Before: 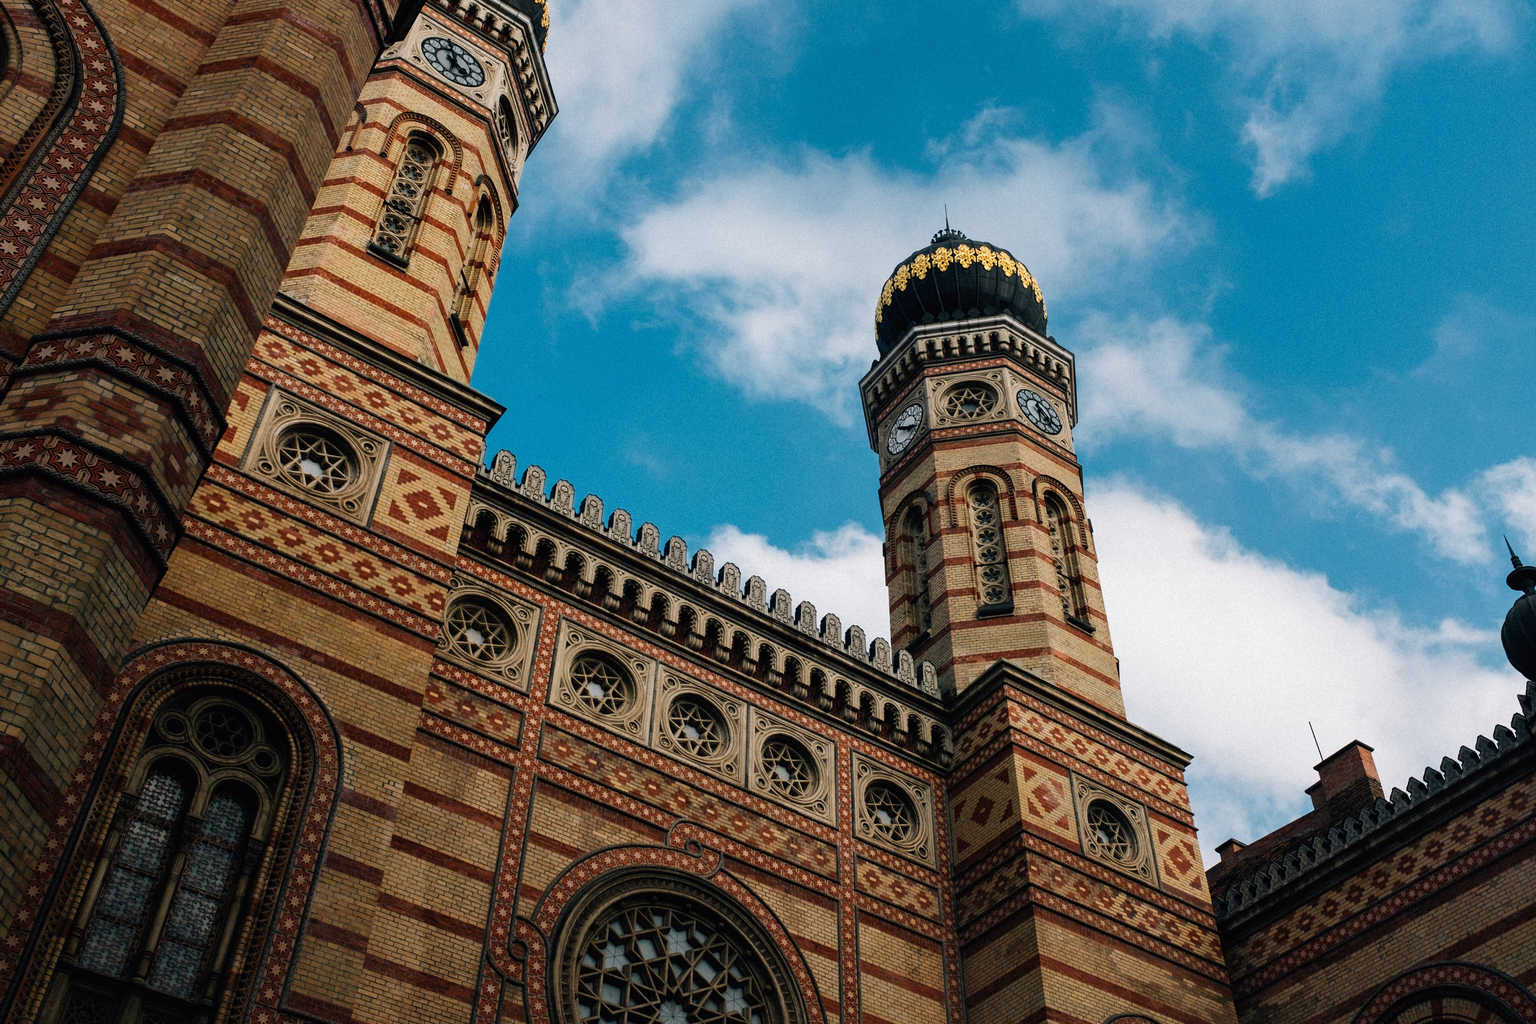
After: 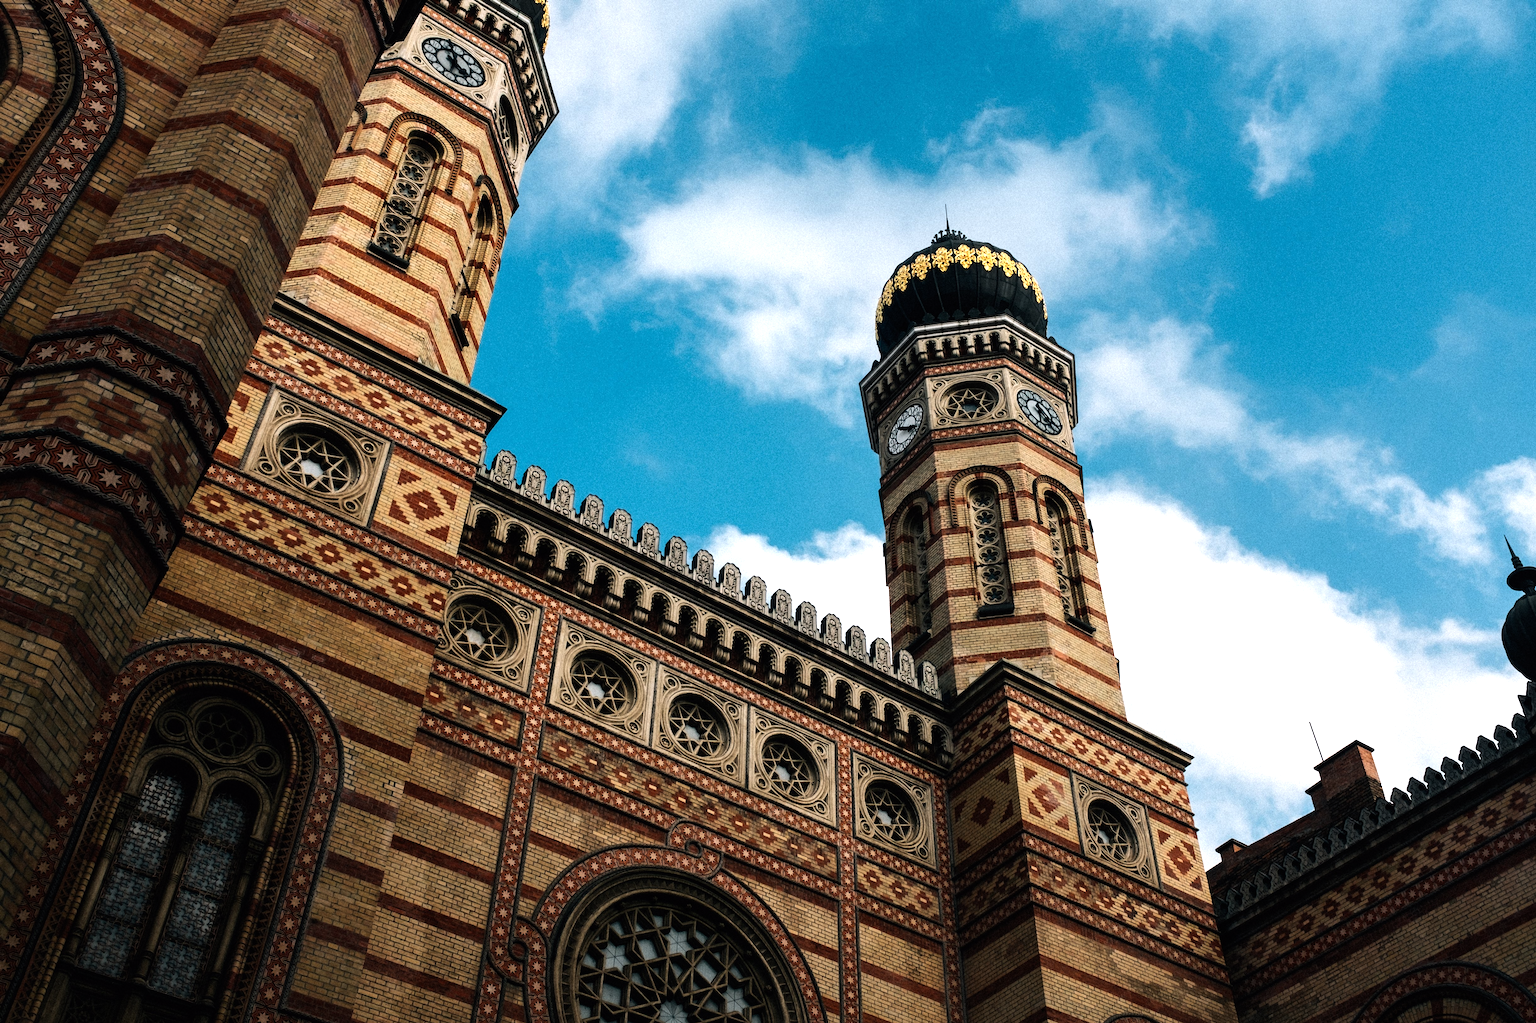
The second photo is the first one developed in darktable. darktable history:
tone equalizer: -8 EV -0.721 EV, -7 EV -0.716 EV, -6 EV -0.591 EV, -5 EV -0.394 EV, -3 EV 0.366 EV, -2 EV 0.6 EV, -1 EV 0.695 EV, +0 EV 0.747 EV, edges refinement/feathering 500, mask exposure compensation -1.57 EV, preserve details no
